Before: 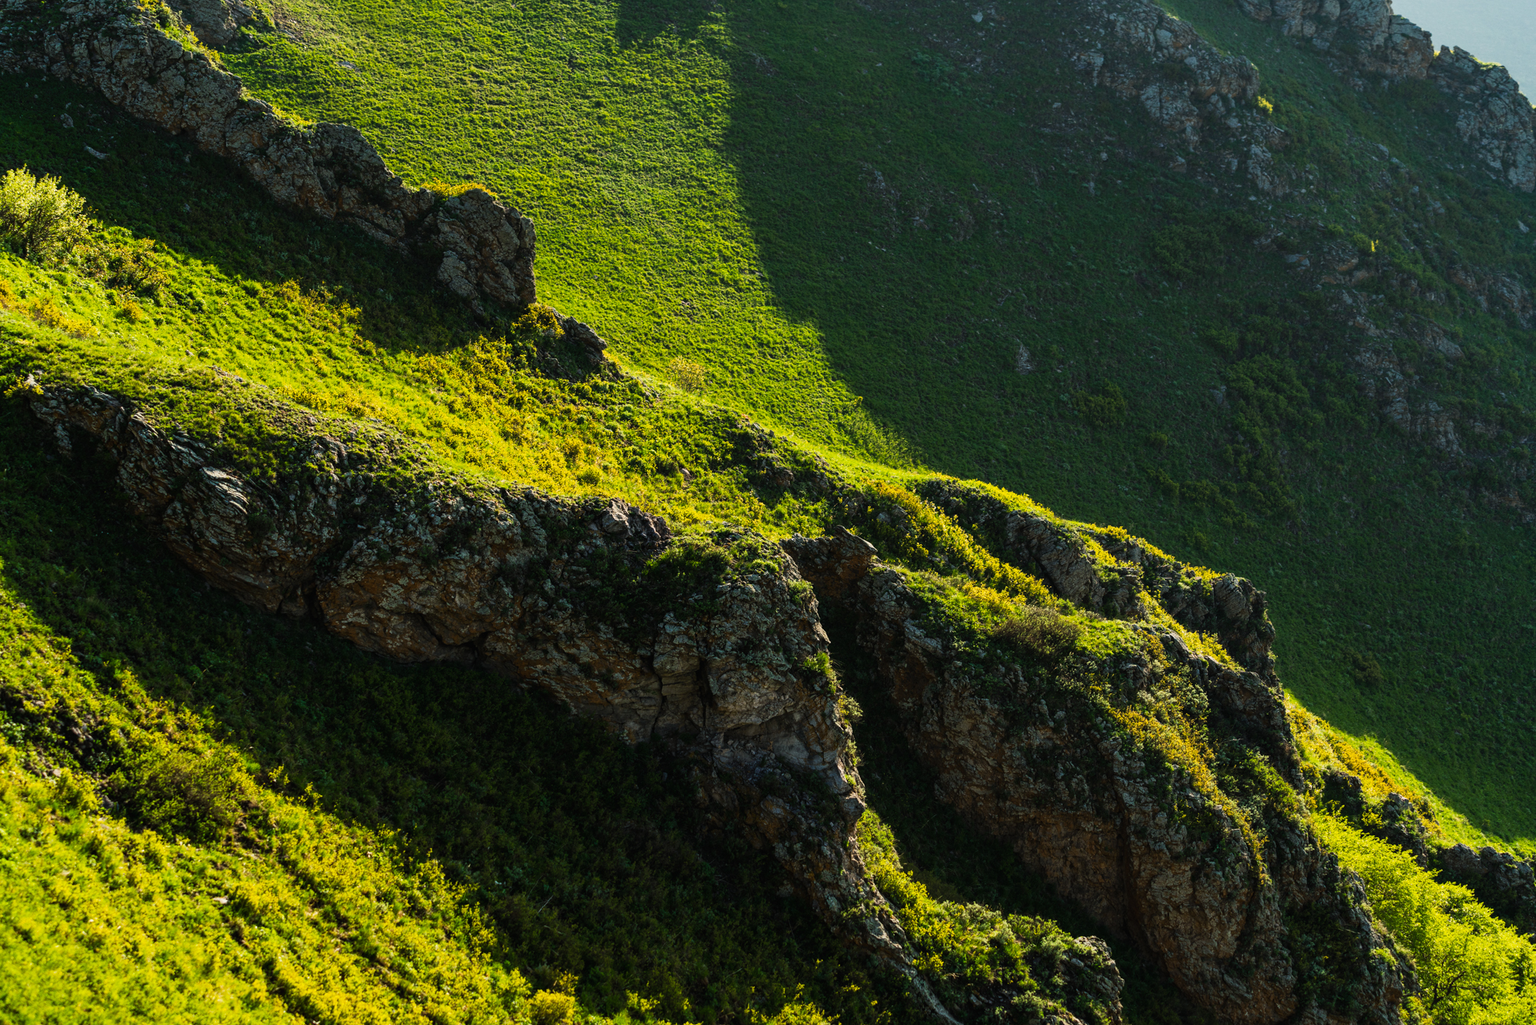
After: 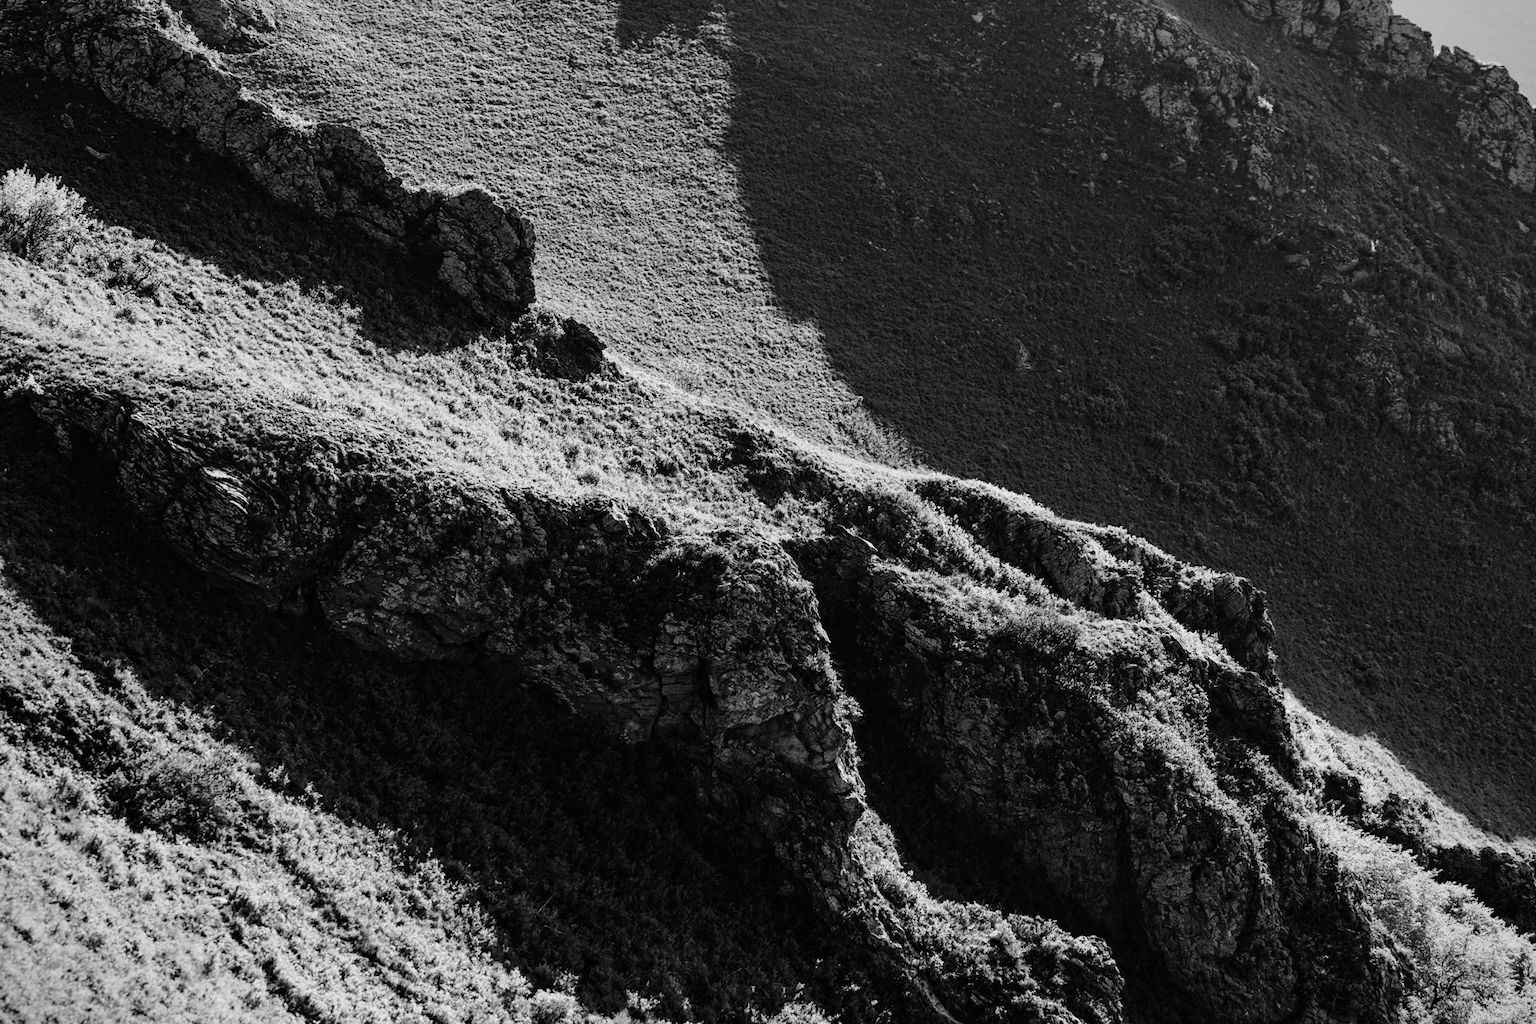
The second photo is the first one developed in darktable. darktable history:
haze removal: strength 0.29, distance 0.25, compatibility mode true, adaptive false
tone curve: curves: ch0 [(0, 0) (0.003, 0.002) (0.011, 0.008) (0.025, 0.016) (0.044, 0.026) (0.069, 0.04) (0.1, 0.061) (0.136, 0.104) (0.177, 0.15) (0.224, 0.22) (0.277, 0.307) (0.335, 0.399) (0.399, 0.492) (0.468, 0.575) (0.543, 0.638) (0.623, 0.701) (0.709, 0.778) (0.801, 0.85) (0.898, 0.934) (1, 1)], preserve colors none
monochrome: a -6.99, b 35.61, size 1.4
vignetting: fall-off radius 81.94%
